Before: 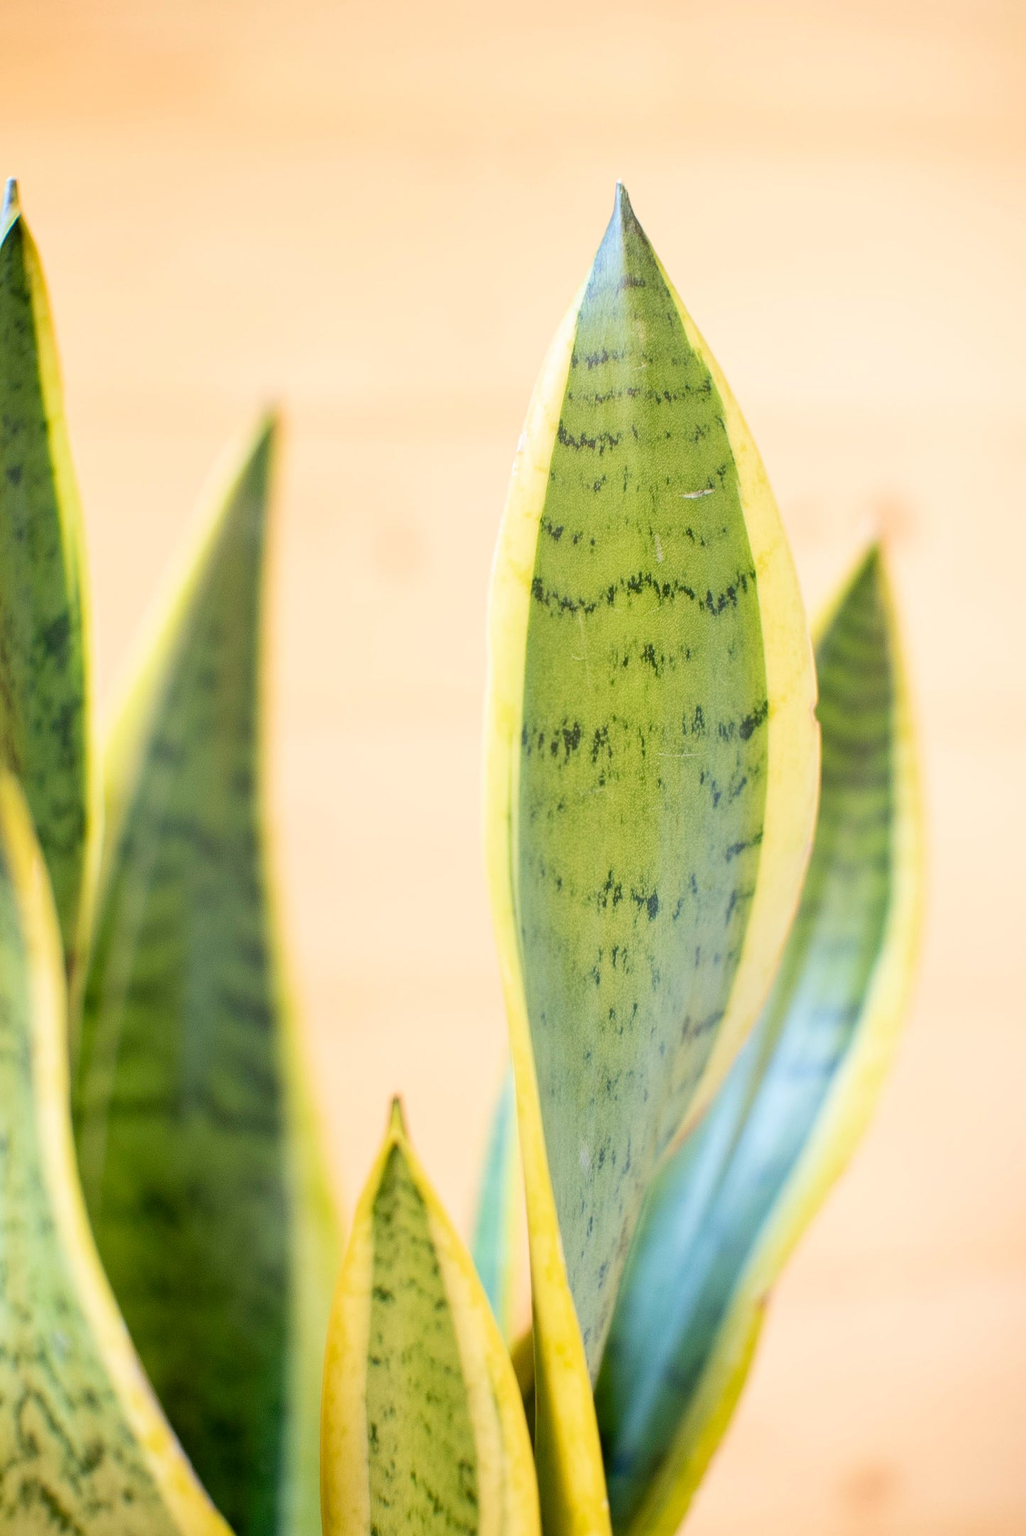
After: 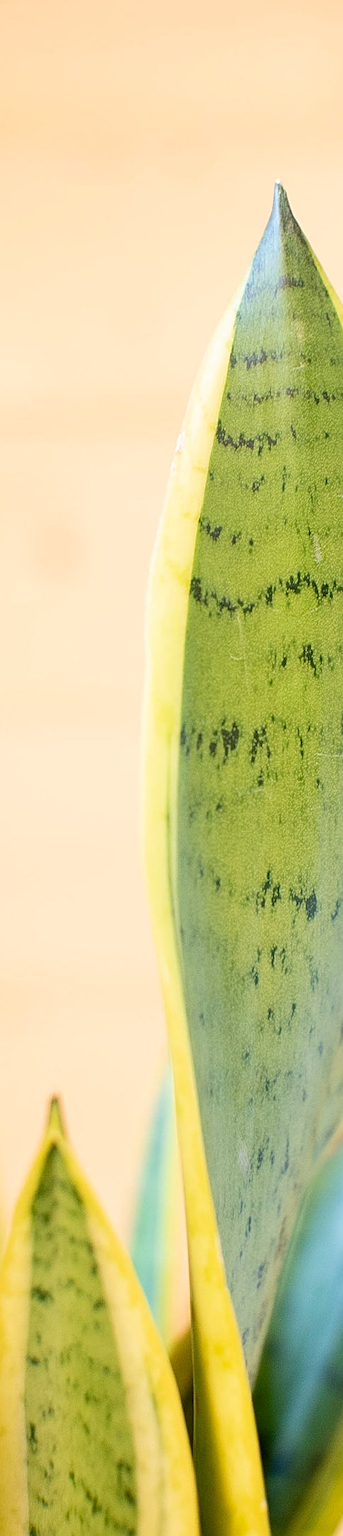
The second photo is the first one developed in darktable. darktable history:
crop: left 33.293%, right 33.158%
sharpen: on, module defaults
